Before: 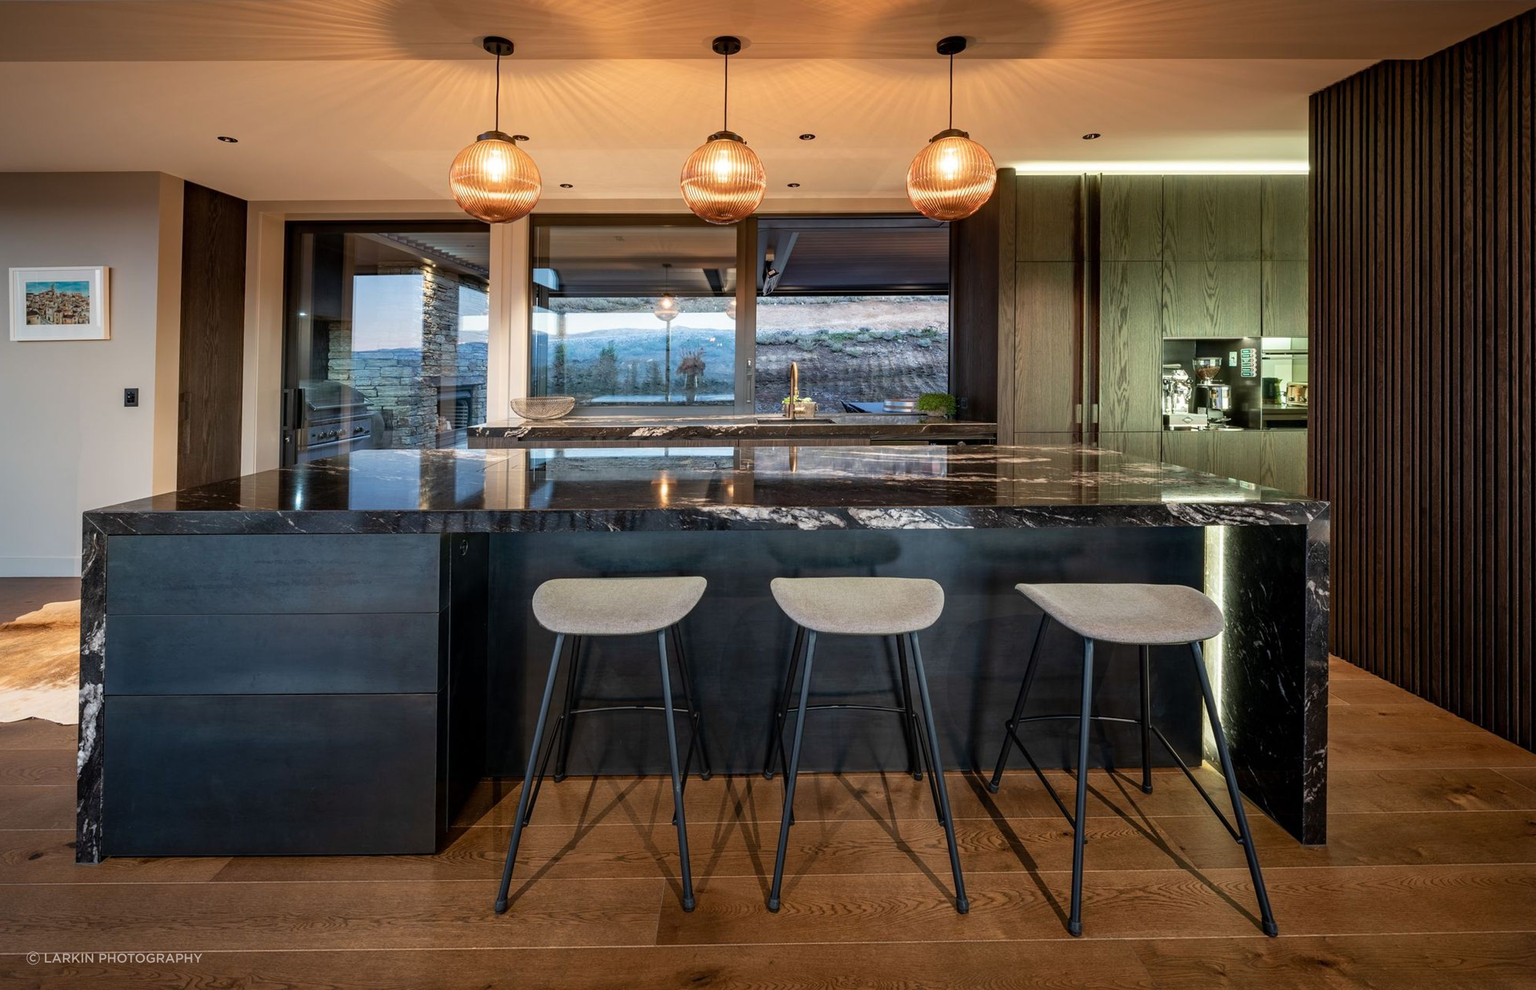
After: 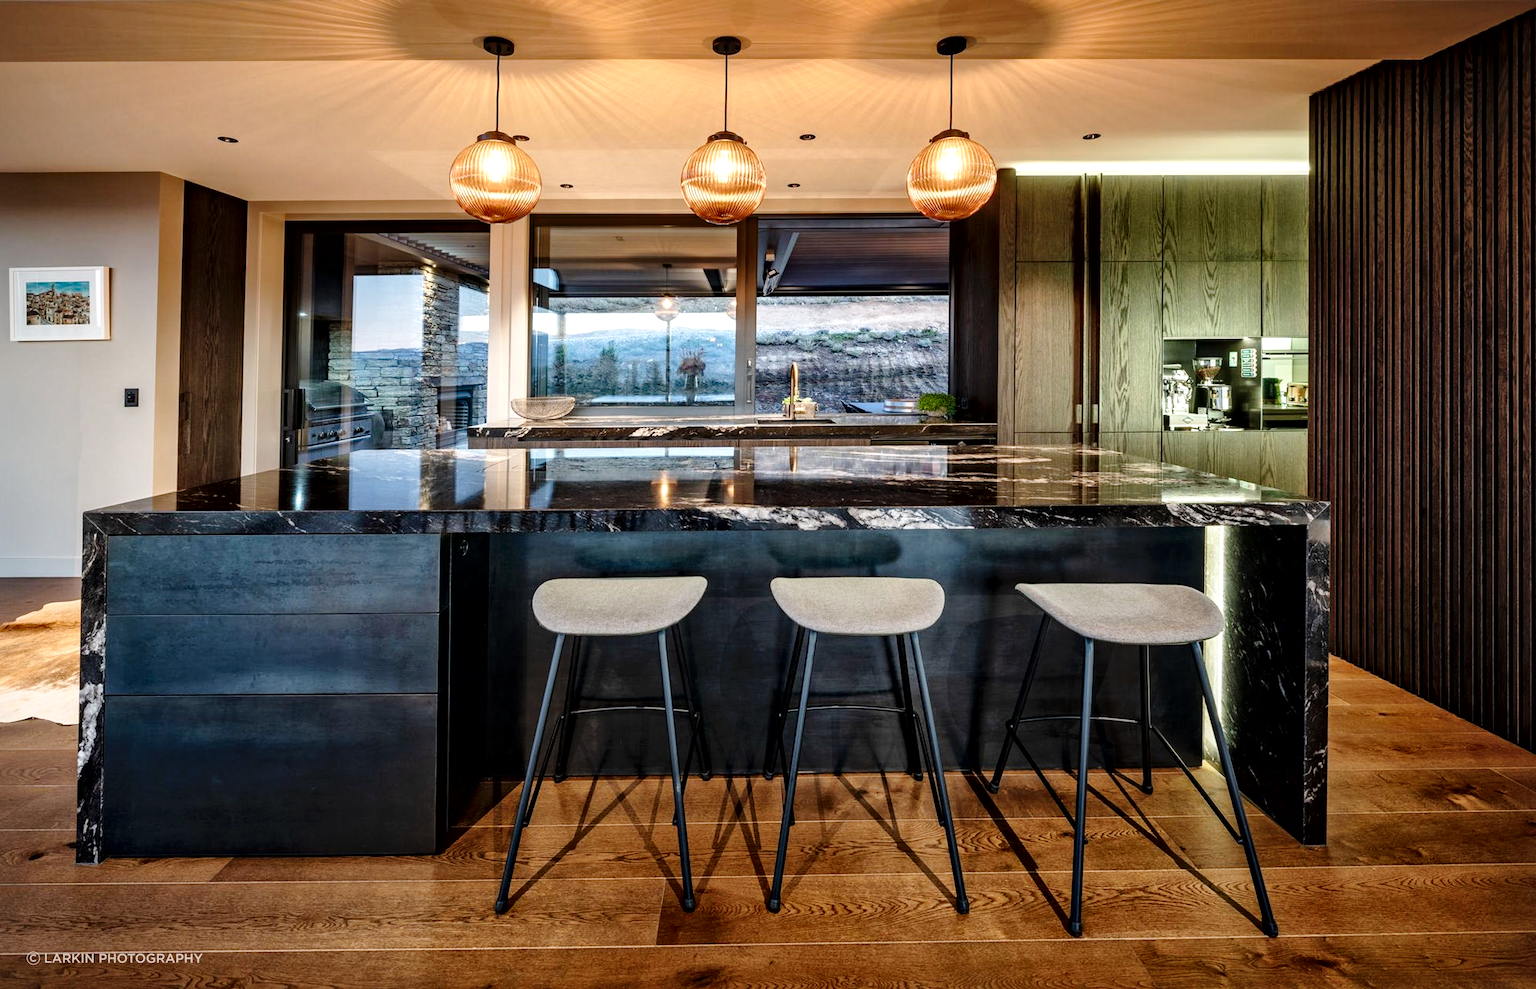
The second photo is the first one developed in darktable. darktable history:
local contrast: mode bilateral grid, contrast 20, coarseness 50, detail 171%, midtone range 0.2
tone curve: curves: ch0 [(0, 0) (0.003, 0.015) (0.011, 0.019) (0.025, 0.027) (0.044, 0.041) (0.069, 0.055) (0.1, 0.079) (0.136, 0.099) (0.177, 0.149) (0.224, 0.216) (0.277, 0.292) (0.335, 0.383) (0.399, 0.474) (0.468, 0.556) (0.543, 0.632) (0.623, 0.711) (0.709, 0.789) (0.801, 0.871) (0.898, 0.944) (1, 1)], preserve colors none
